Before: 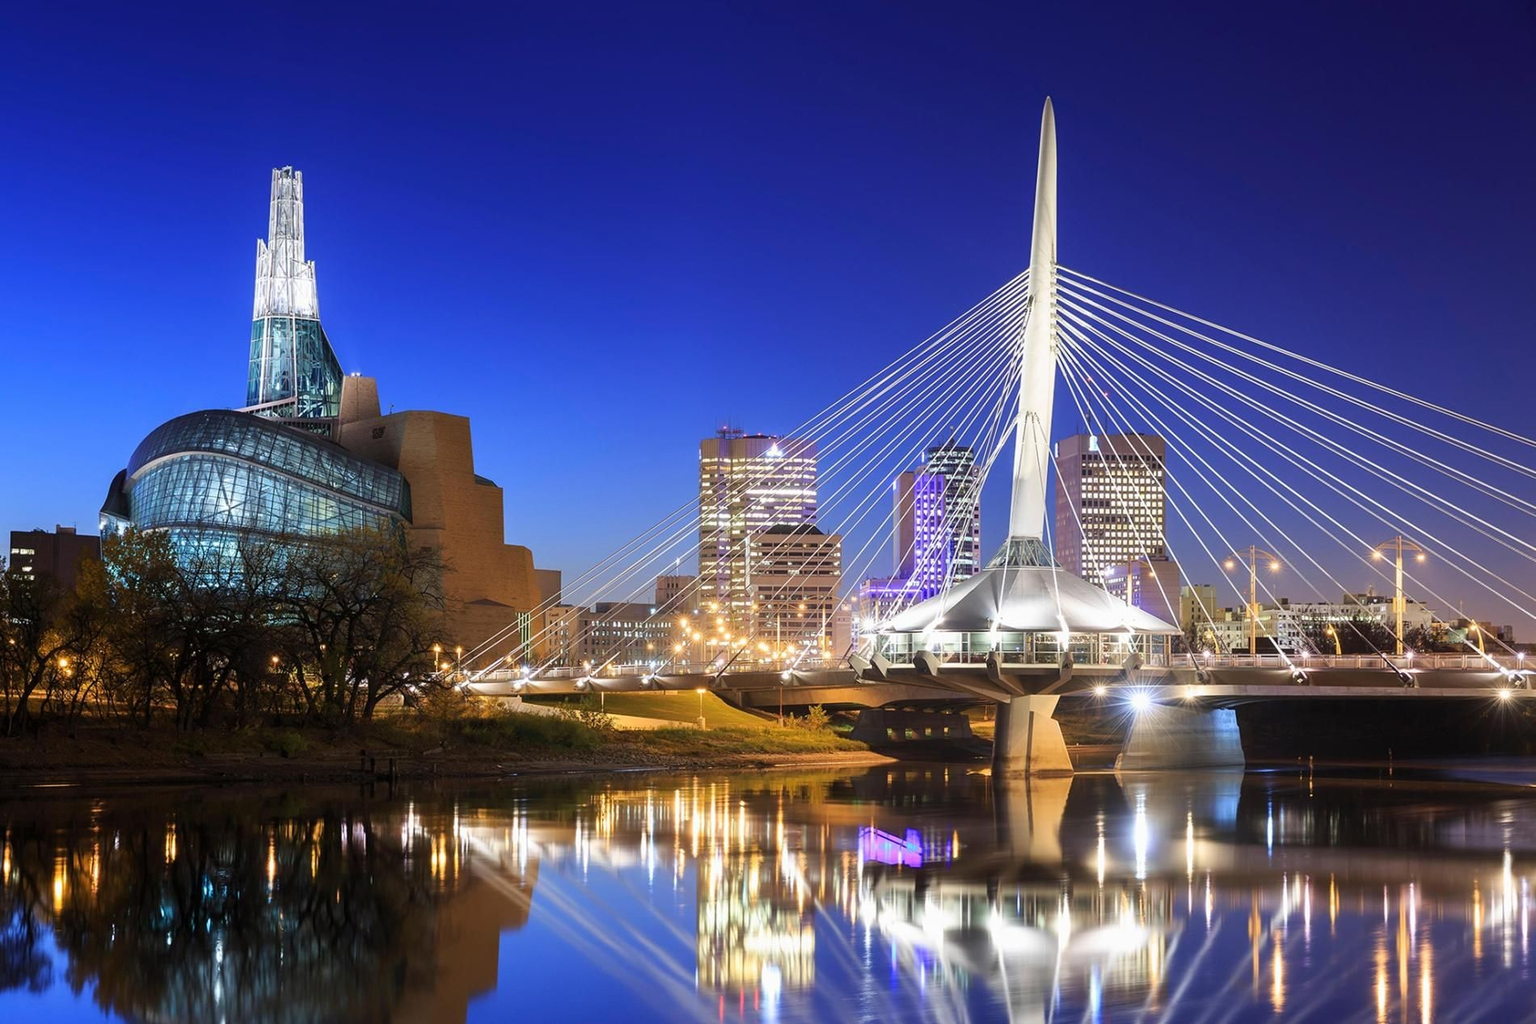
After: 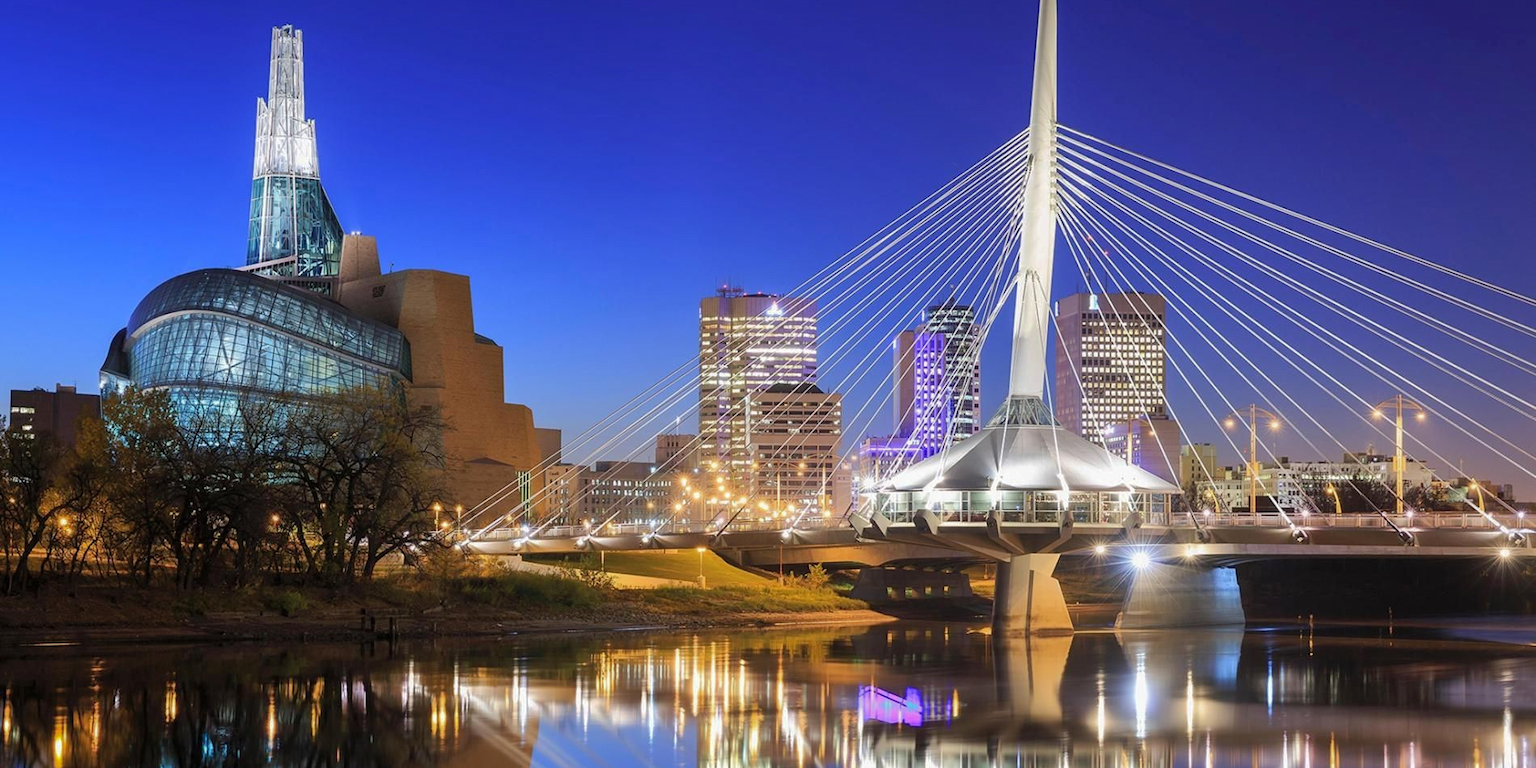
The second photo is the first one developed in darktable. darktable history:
shadows and highlights: shadows 40, highlights -60
crop: top 13.819%, bottom 11.169%
